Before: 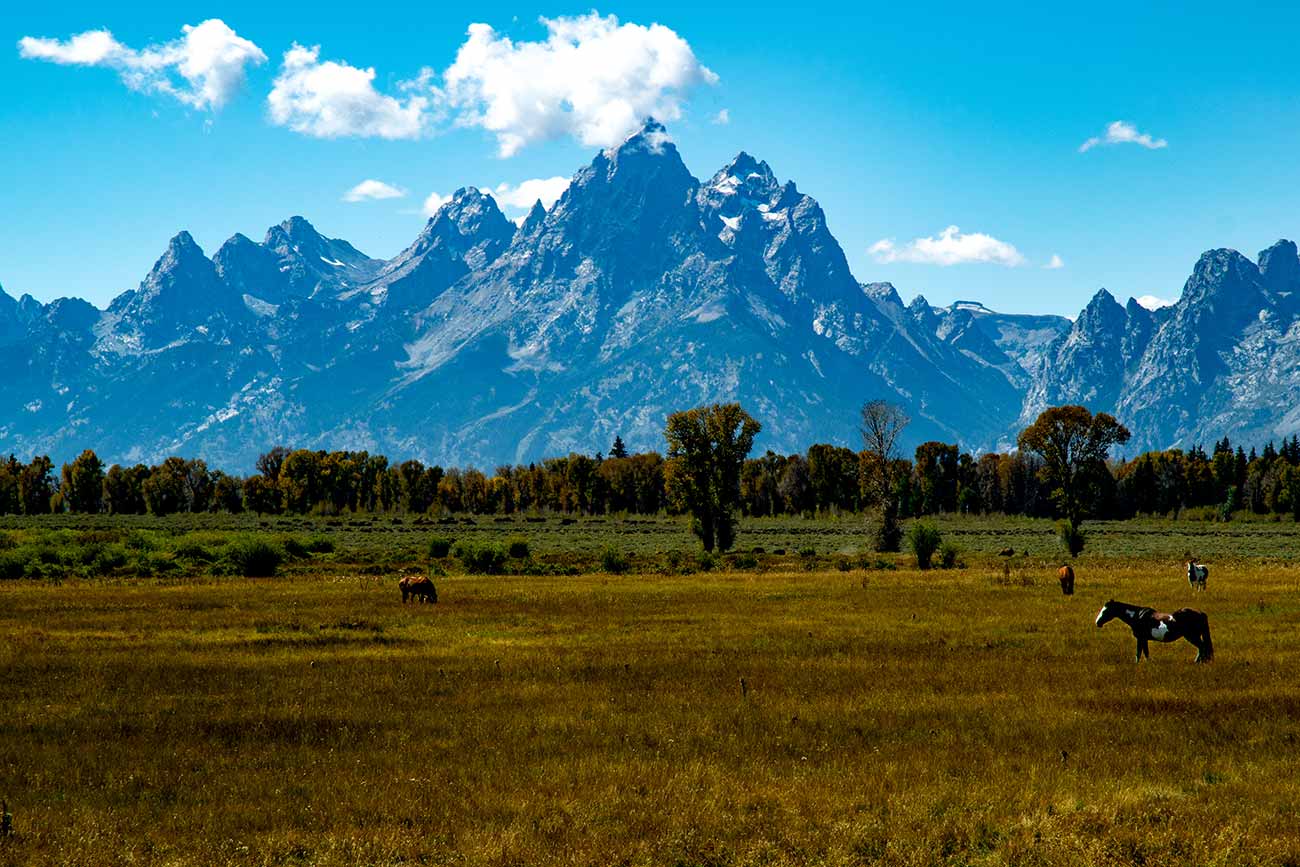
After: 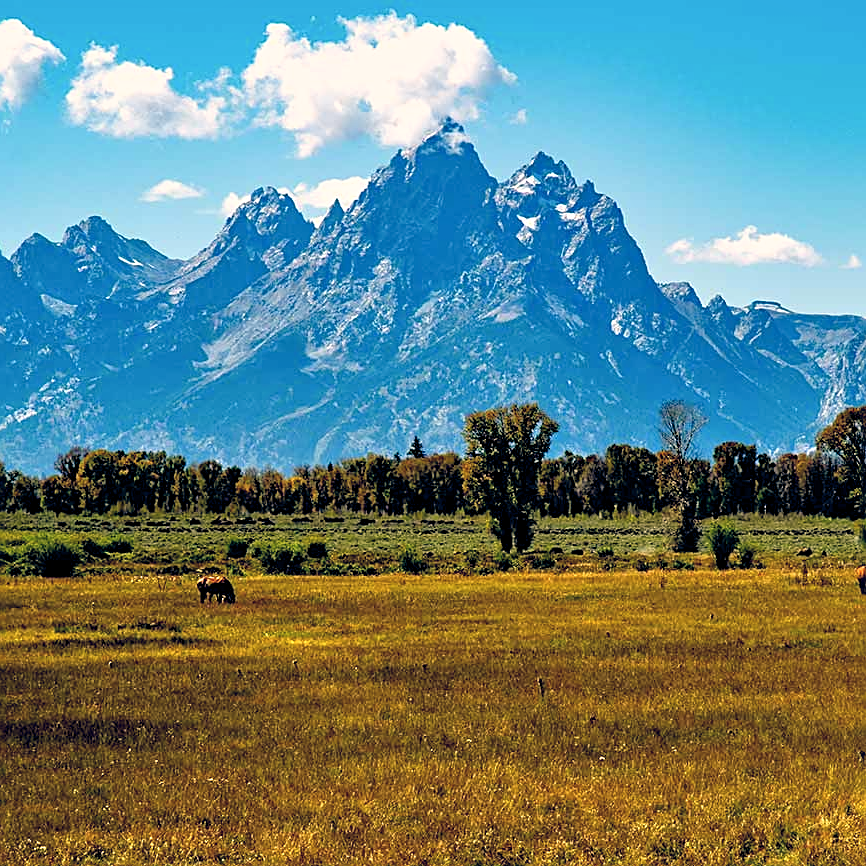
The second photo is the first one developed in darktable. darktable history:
sharpen: on, module defaults
color balance rgb: shadows lift › hue 87.51°, highlights gain › chroma 3.21%, highlights gain › hue 55.1°, global offset › chroma 0.15%, global offset › hue 253.66°, linear chroma grading › global chroma 0.5%
crop and rotate: left 15.546%, right 17.787%
tone equalizer: -7 EV 0.15 EV, -6 EV 0.6 EV, -5 EV 1.15 EV, -4 EV 1.33 EV, -3 EV 1.15 EV, -2 EV 0.6 EV, -1 EV 0.15 EV, mask exposure compensation -0.5 EV
